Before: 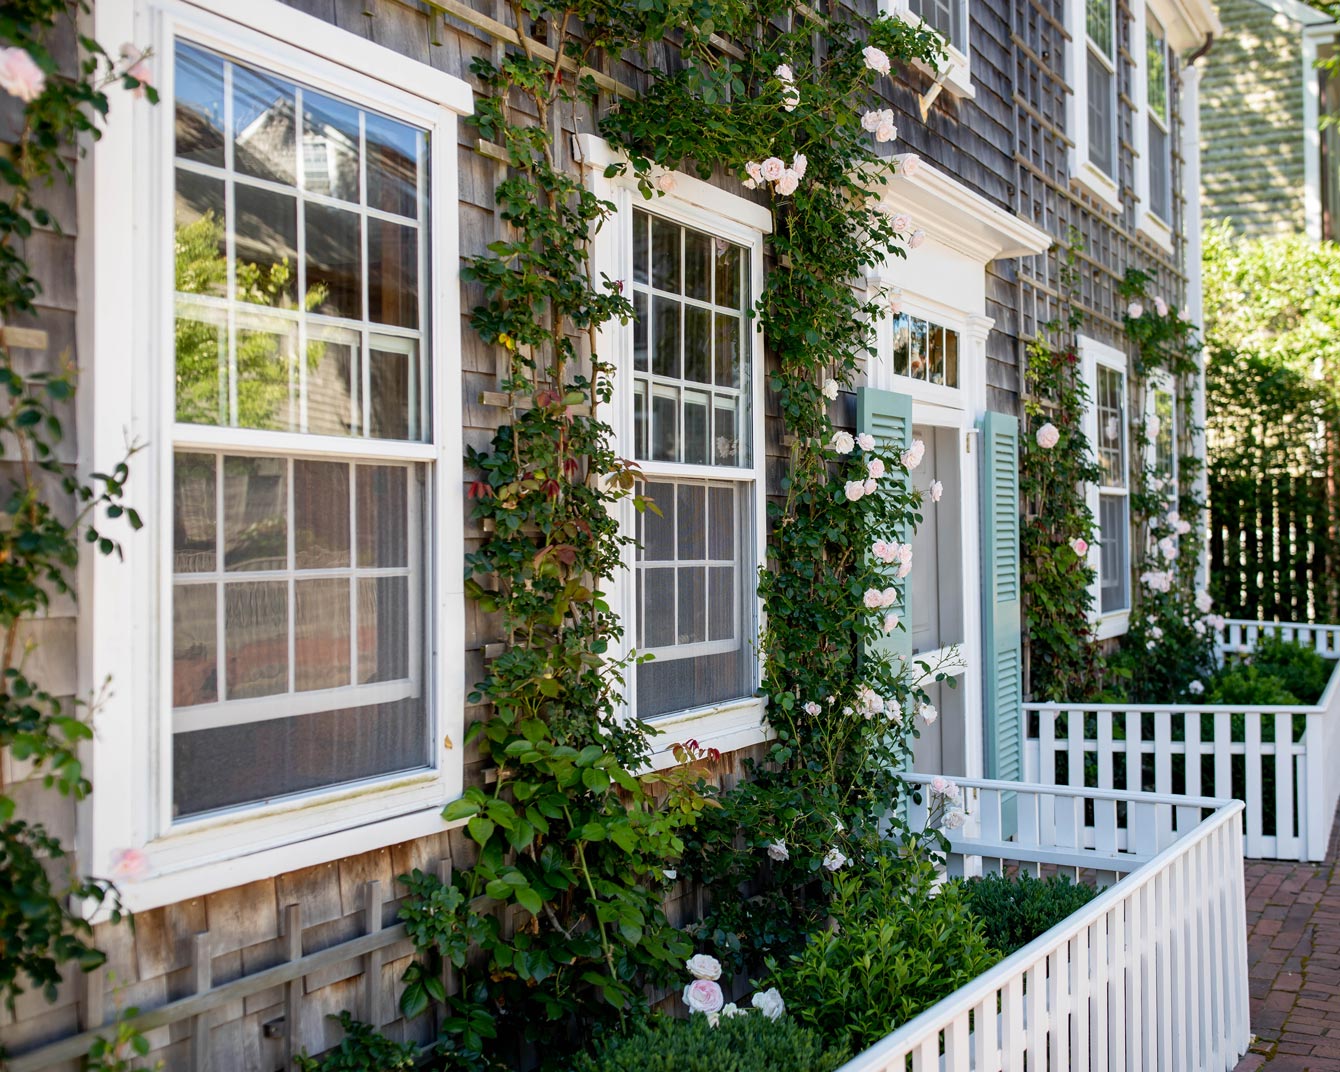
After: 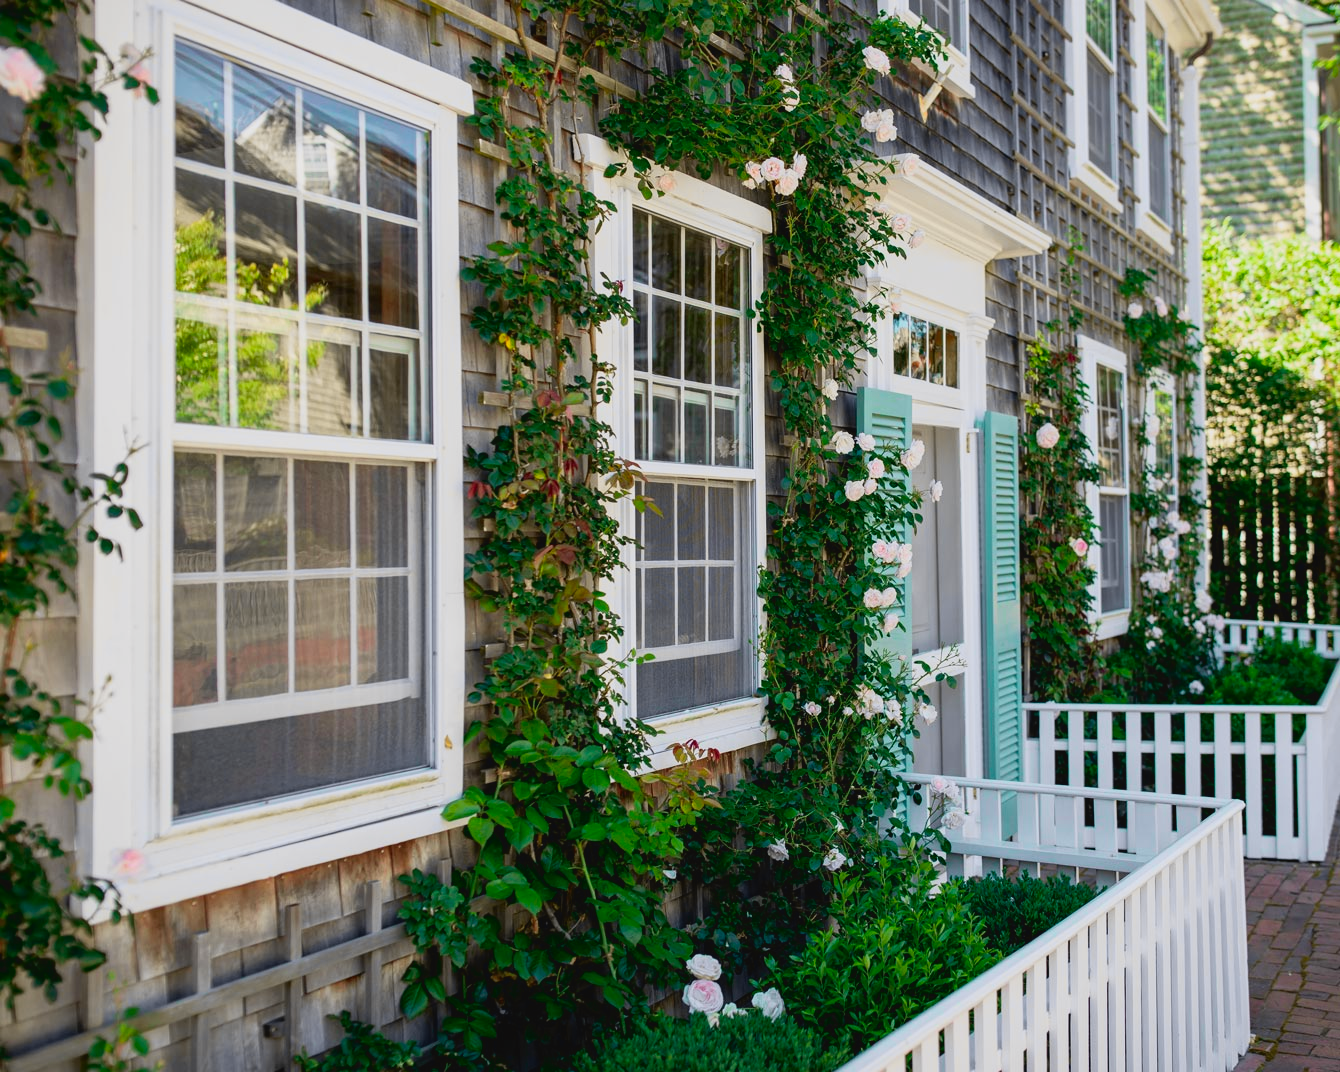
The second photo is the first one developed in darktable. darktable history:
tone curve: curves: ch0 [(0, 0.036) (0.053, 0.068) (0.211, 0.217) (0.519, 0.513) (0.847, 0.82) (0.991, 0.914)]; ch1 [(0, 0) (0.276, 0.206) (0.412, 0.353) (0.482, 0.475) (0.495, 0.5) (0.509, 0.502) (0.563, 0.57) (0.667, 0.672) (0.788, 0.809) (1, 1)]; ch2 [(0, 0) (0.438, 0.456) (0.473, 0.47) (0.503, 0.503) (0.523, 0.528) (0.562, 0.571) (0.612, 0.61) (0.679, 0.72) (1, 1)], color space Lab, independent channels, preserve colors none
